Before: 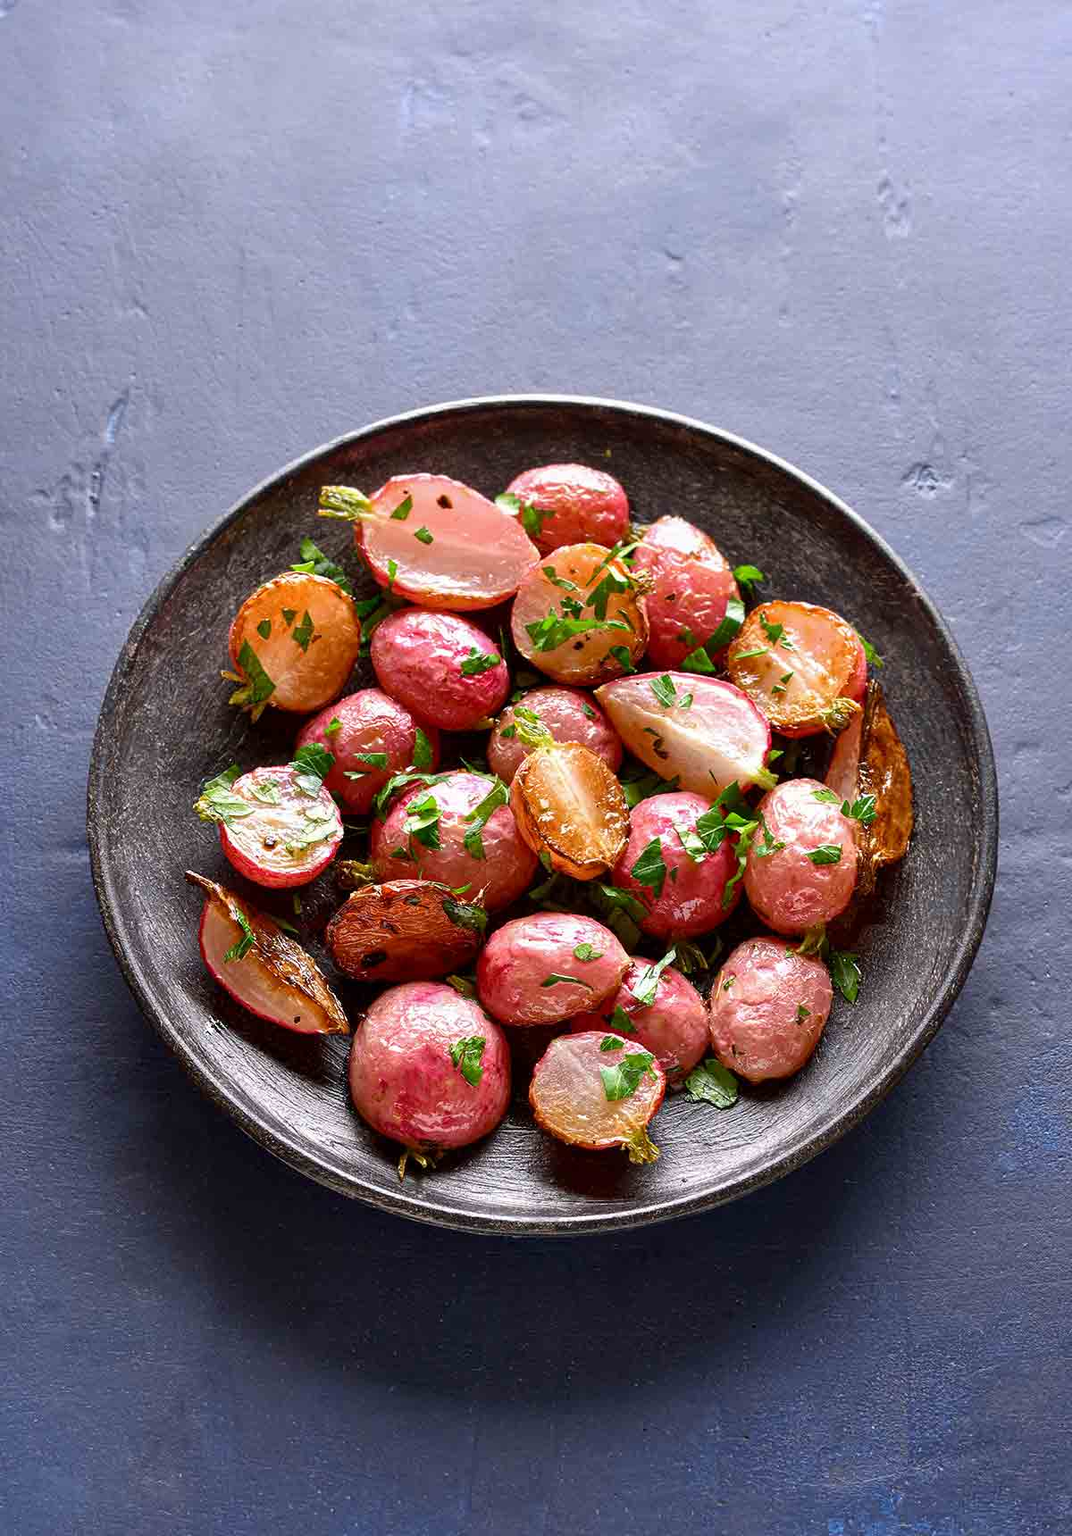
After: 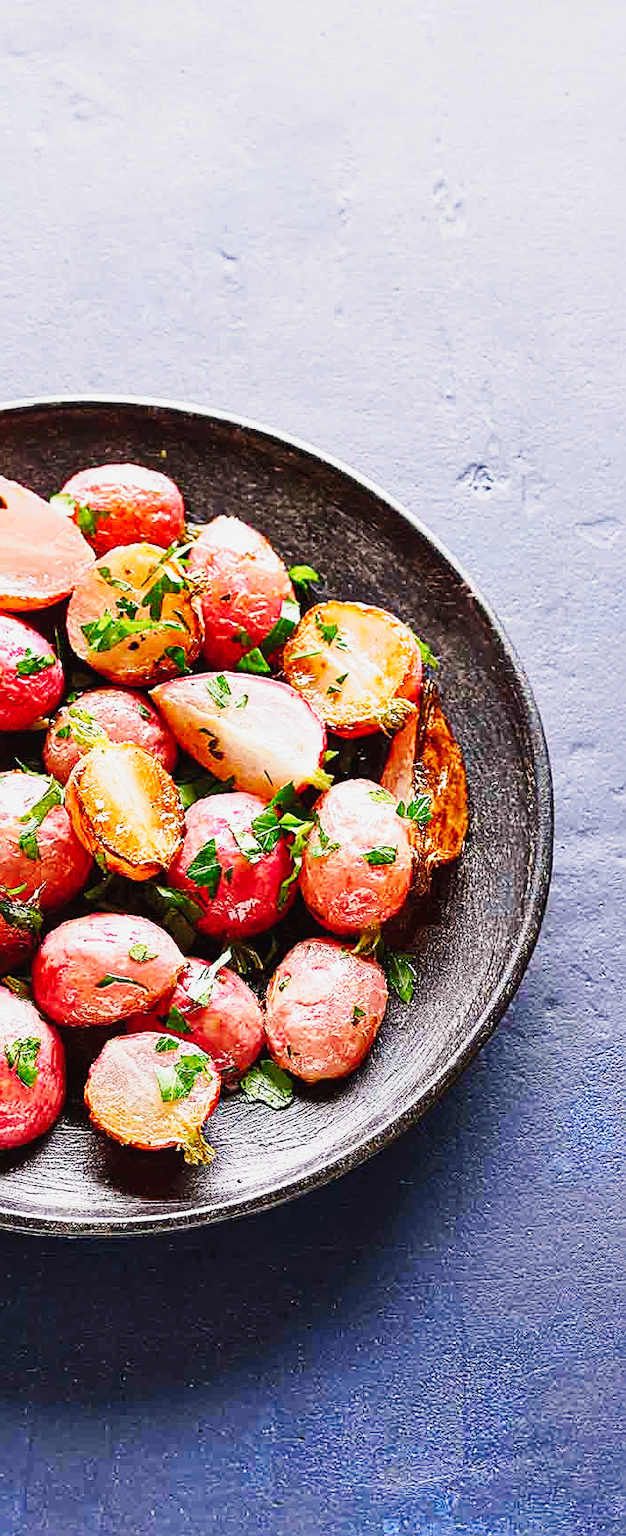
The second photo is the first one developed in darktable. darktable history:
tone curve: curves: ch0 [(0, 0.026) (0.146, 0.158) (0.272, 0.34) (0.434, 0.625) (0.676, 0.871) (0.994, 0.955)], preserve colors none
crop: left 41.54%
levels: mode automatic, levels [0.062, 0.494, 0.925]
sharpen: on, module defaults
local contrast: mode bilateral grid, contrast 20, coarseness 51, detail 119%, midtone range 0.2
